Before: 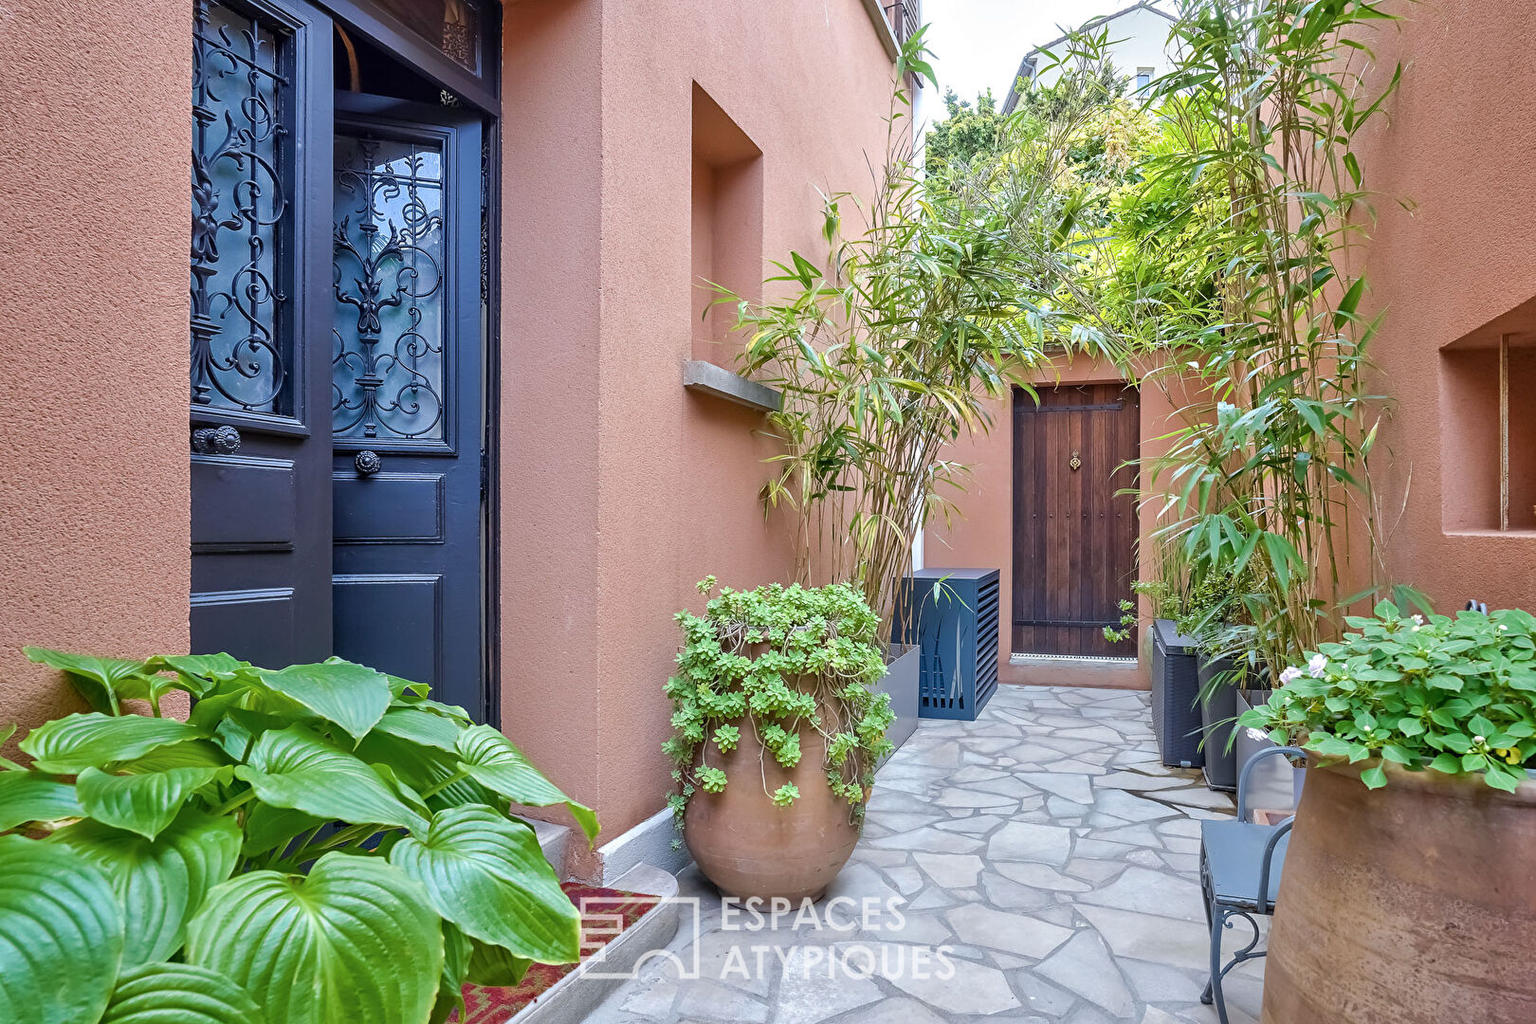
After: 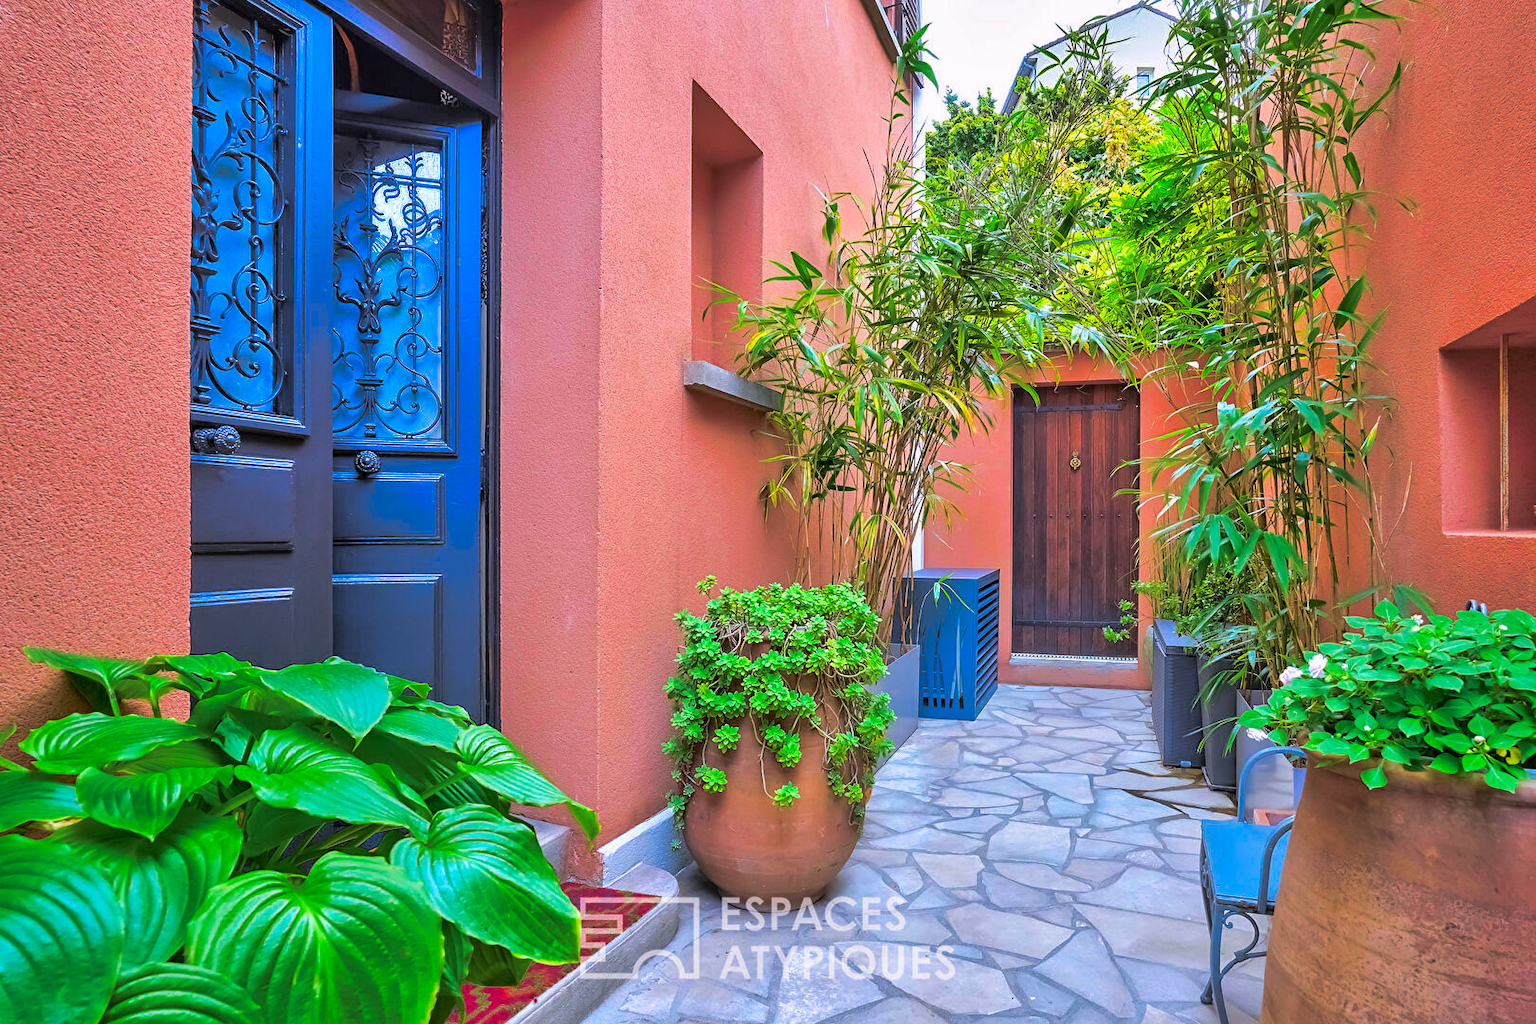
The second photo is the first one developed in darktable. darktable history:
split-toning: shadows › hue 36°, shadows › saturation 0.05, highlights › hue 10.8°, highlights › saturation 0.15, compress 40%
white balance: emerald 1
color correction: highlights a* 1.59, highlights b* -1.7, saturation 2.48
shadows and highlights: shadows 43.71, white point adjustment -1.46, soften with gaussian
